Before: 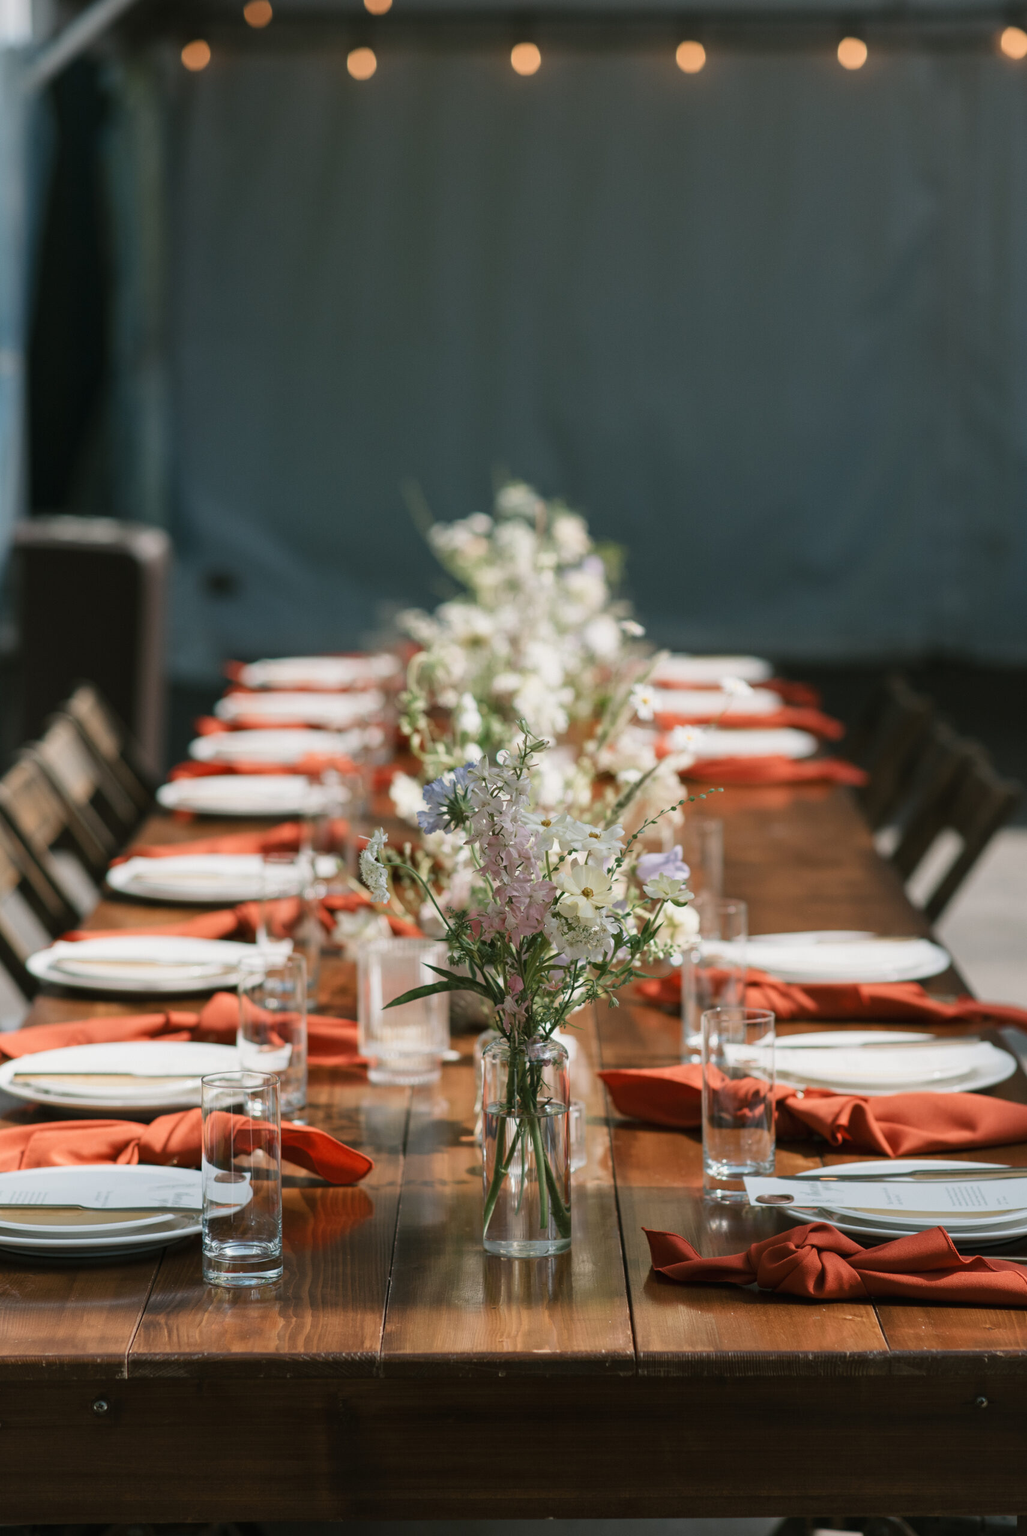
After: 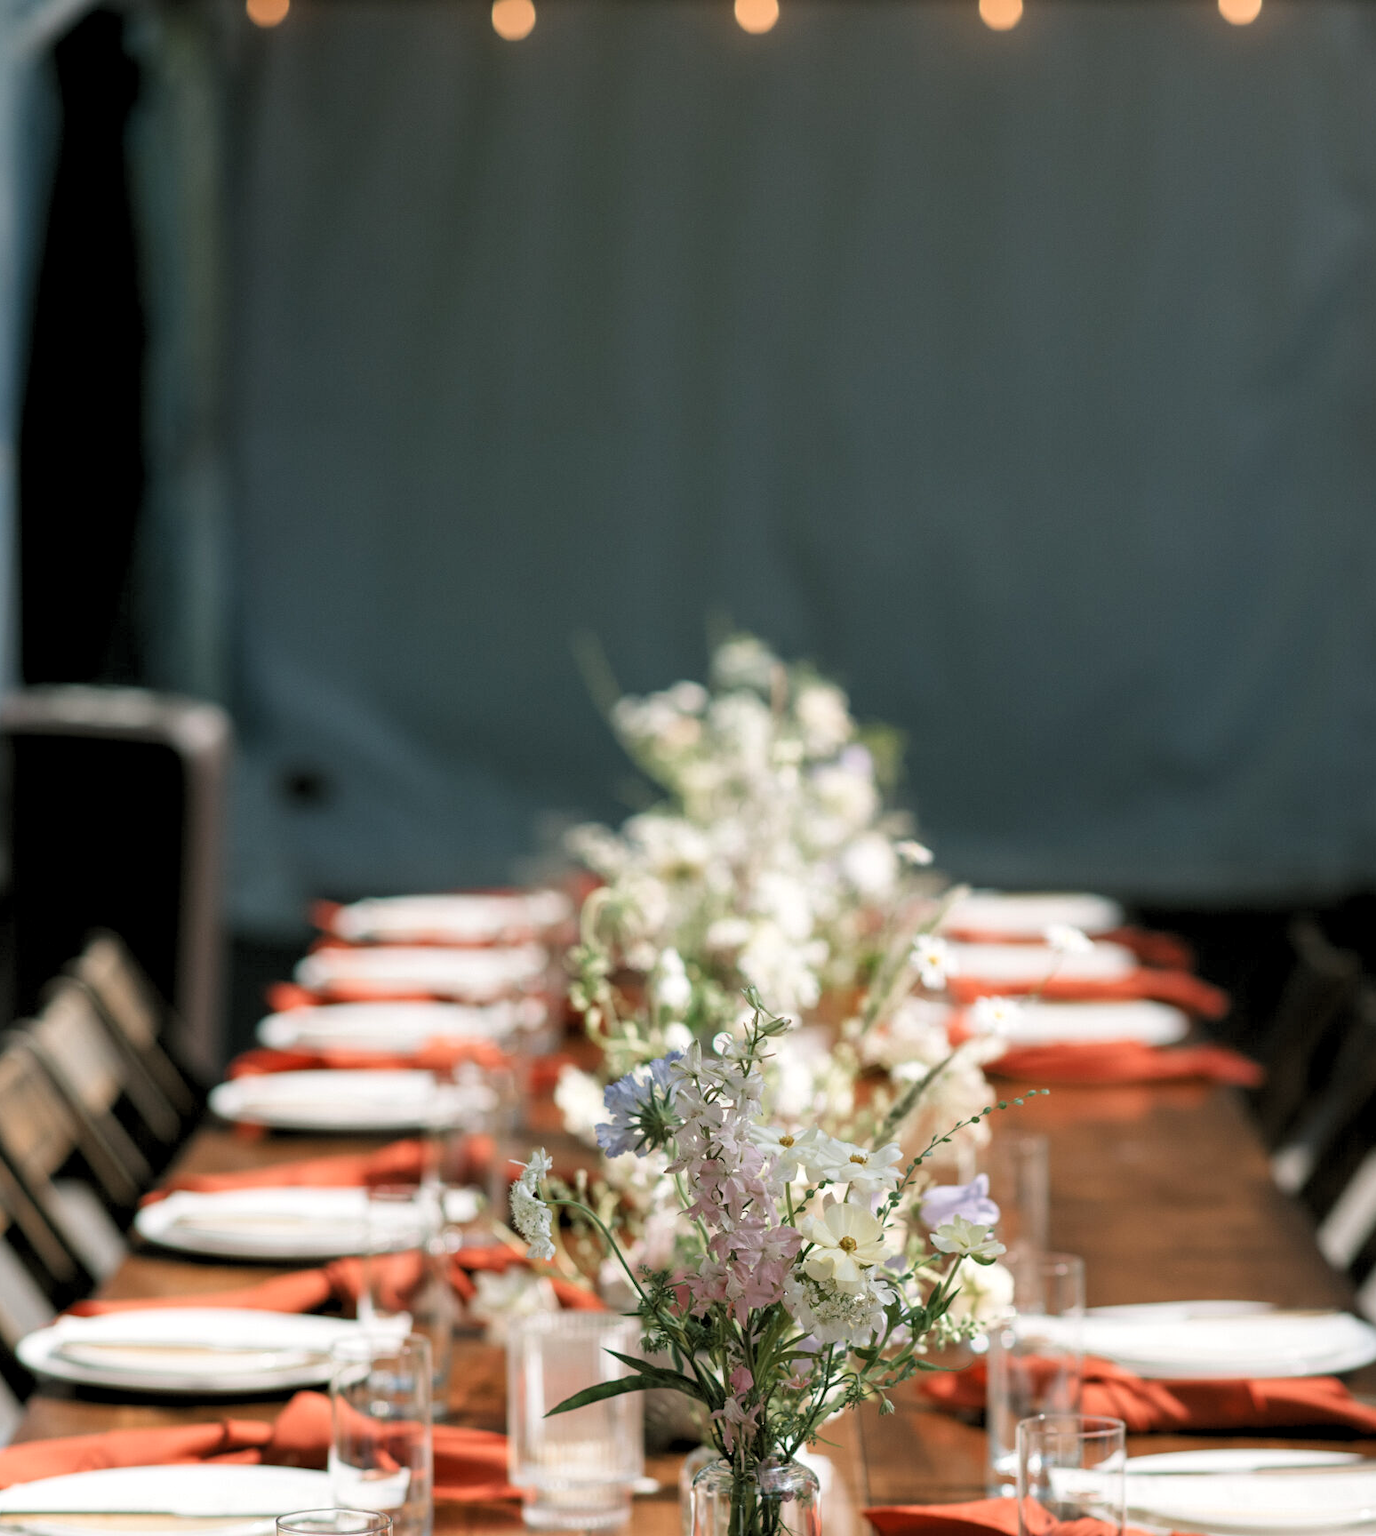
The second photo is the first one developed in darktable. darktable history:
crop: left 1.509%, top 3.452%, right 7.696%, bottom 28.452%
tone equalizer: on, module defaults
rgb levels: levels [[0.01, 0.419, 0.839], [0, 0.5, 1], [0, 0.5, 1]]
